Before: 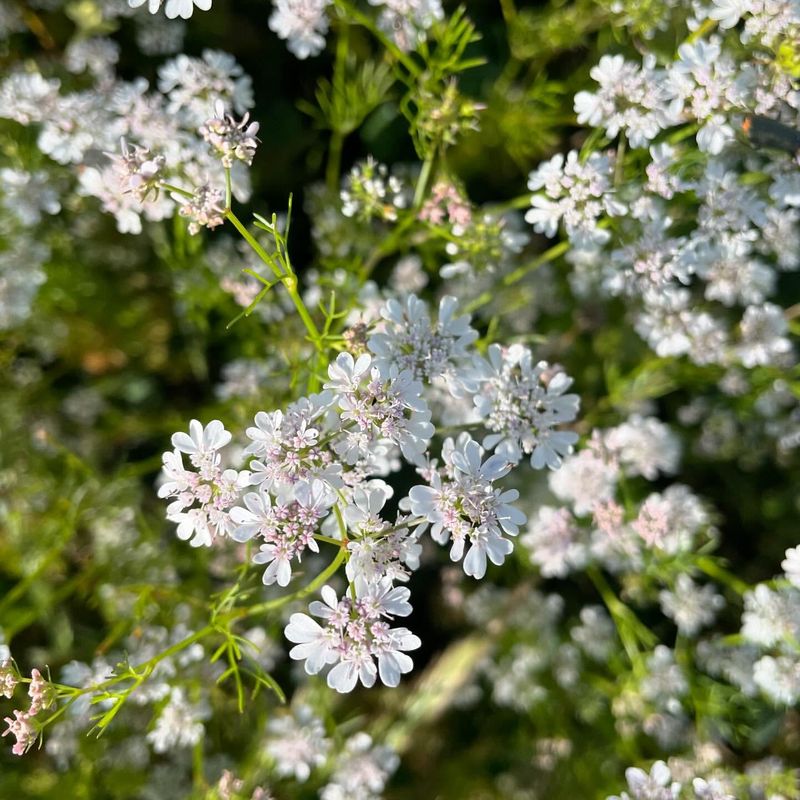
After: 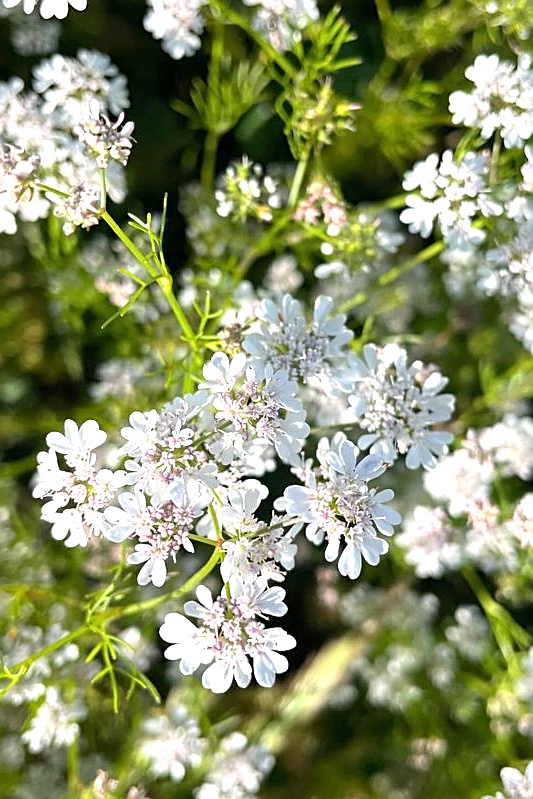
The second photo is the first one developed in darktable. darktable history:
crop and rotate: left 15.633%, right 17.705%
sharpen: on, module defaults
exposure: black level correction 0, exposure 0.595 EV, compensate exposure bias true, compensate highlight preservation false
